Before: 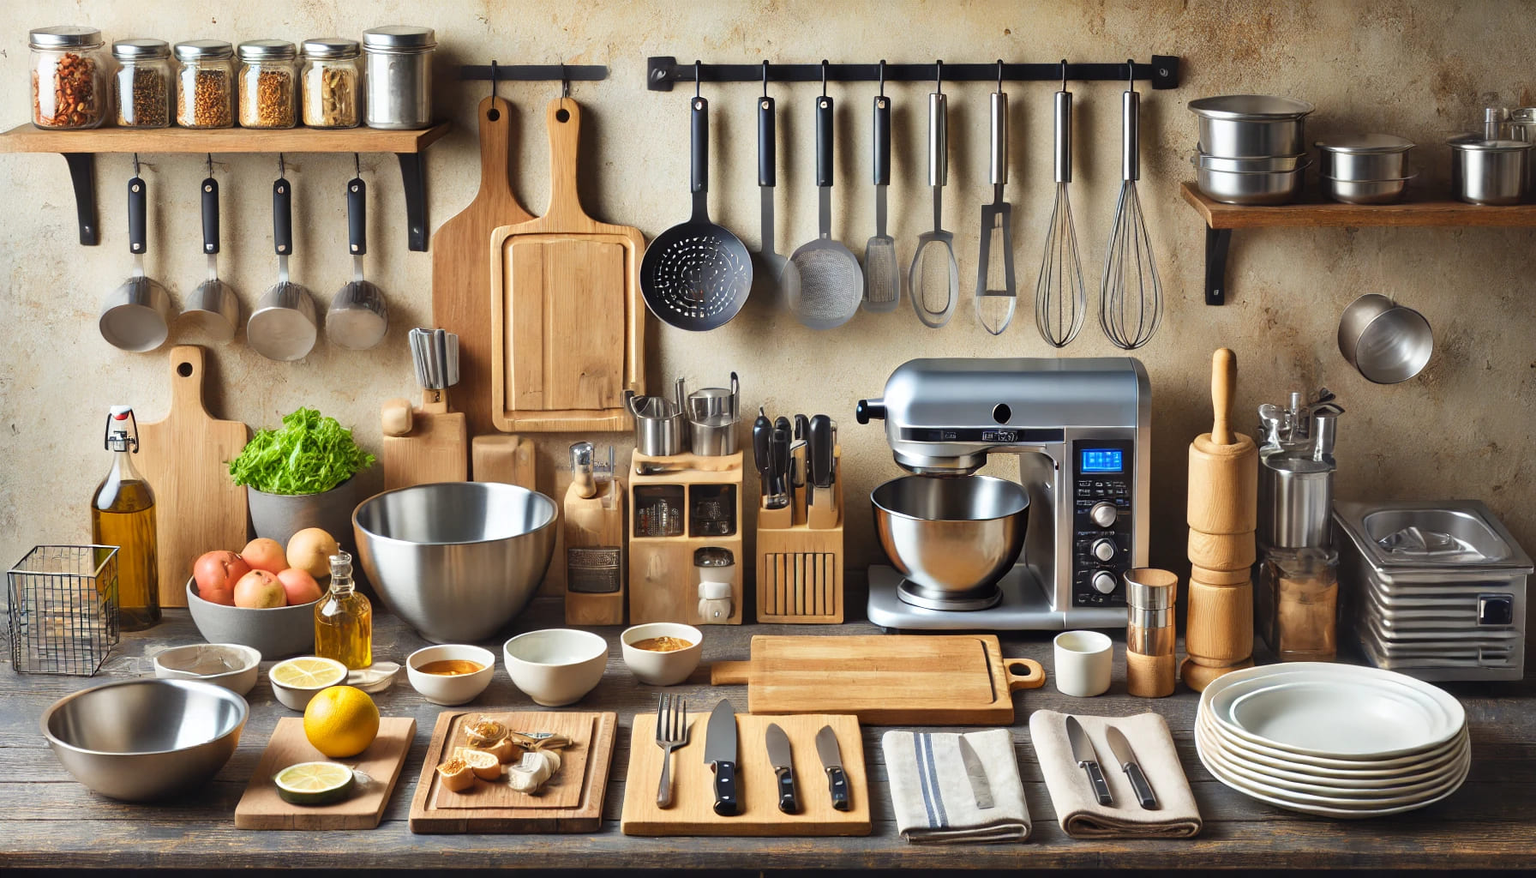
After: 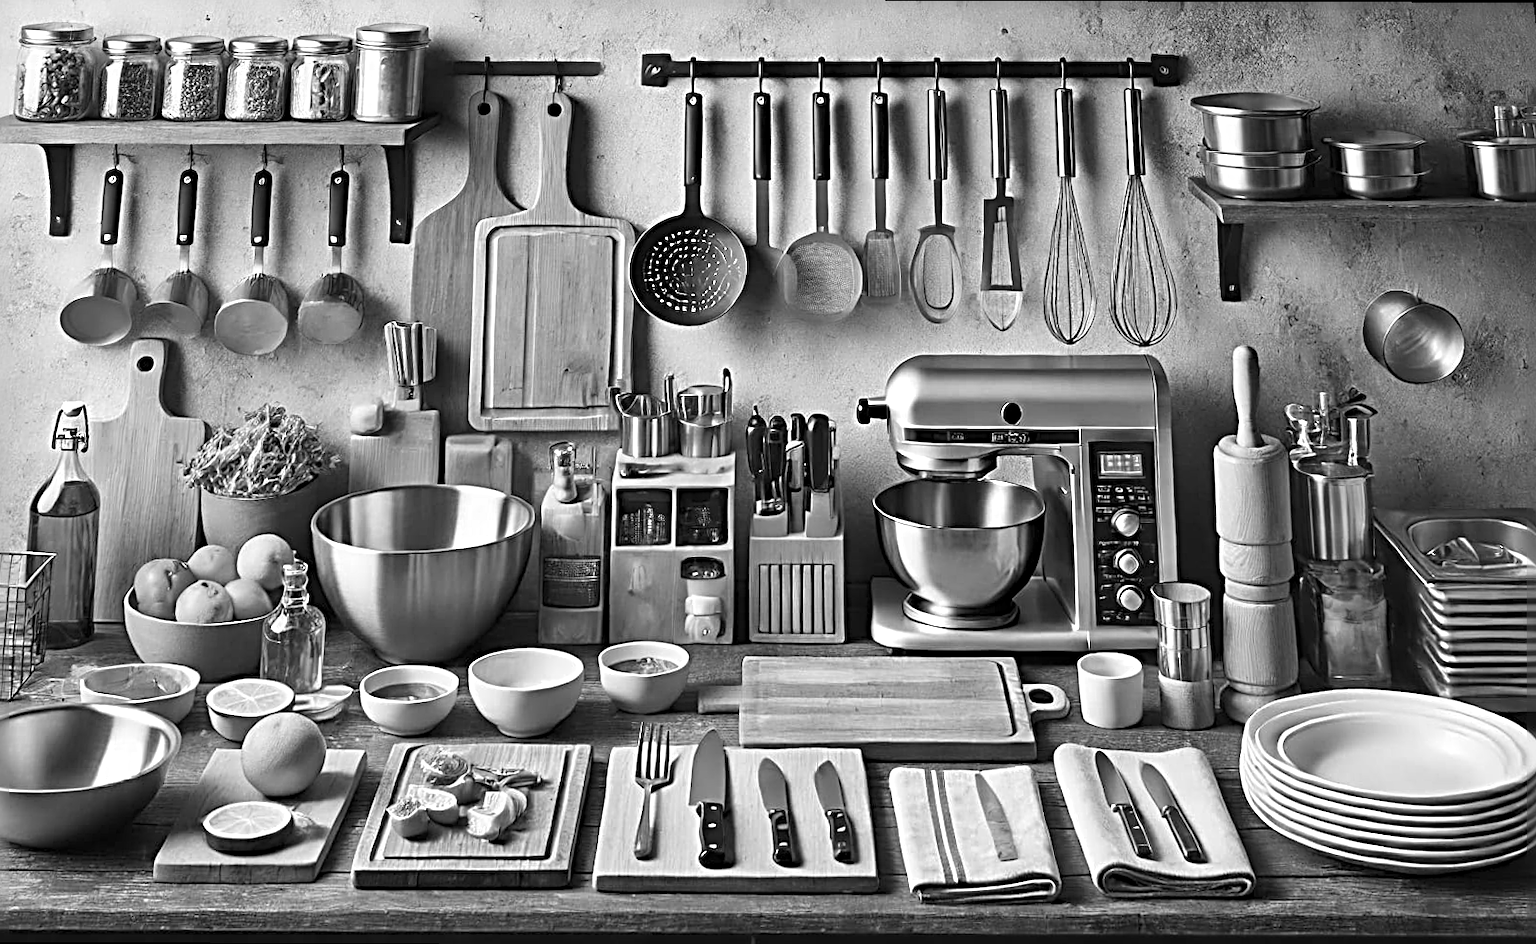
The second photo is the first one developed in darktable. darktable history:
local contrast: mode bilateral grid, contrast 20, coarseness 50, detail 132%, midtone range 0.2
white balance: red 0.976, blue 1.04
sharpen: radius 3.69, amount 0.928
monochrome: size 1
rotate and perspective: rotation 0.215°, lens shift (vertical) -0.139, crop left 0.069, crop right 0.939, crop top 0.002, crop bottom 0.996
